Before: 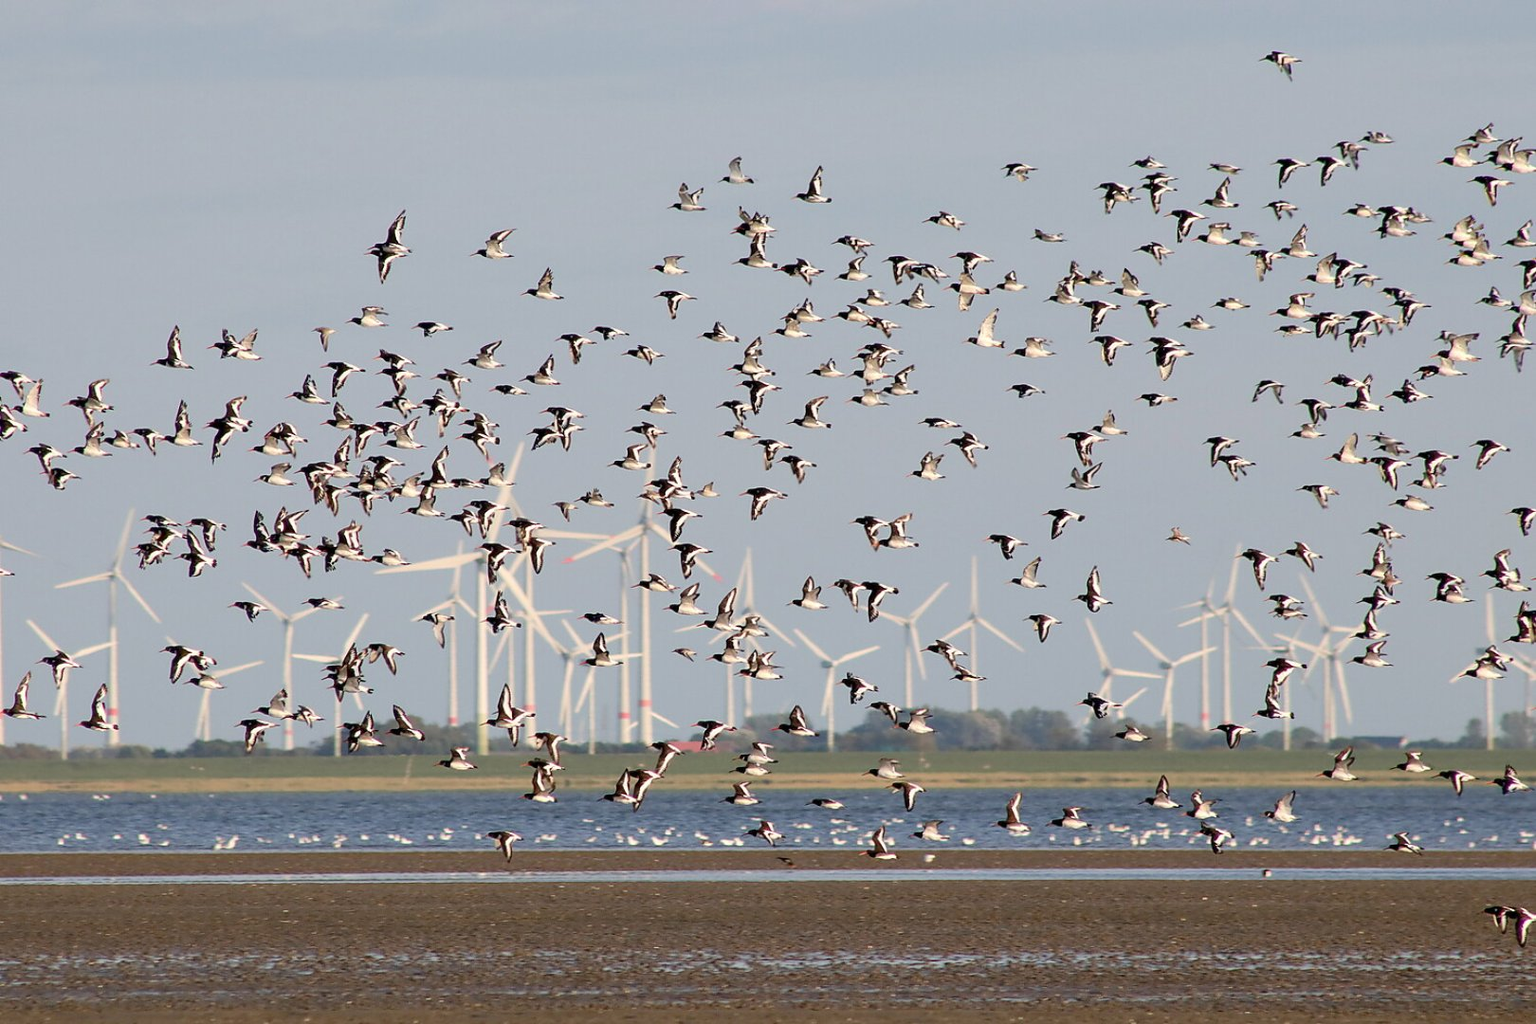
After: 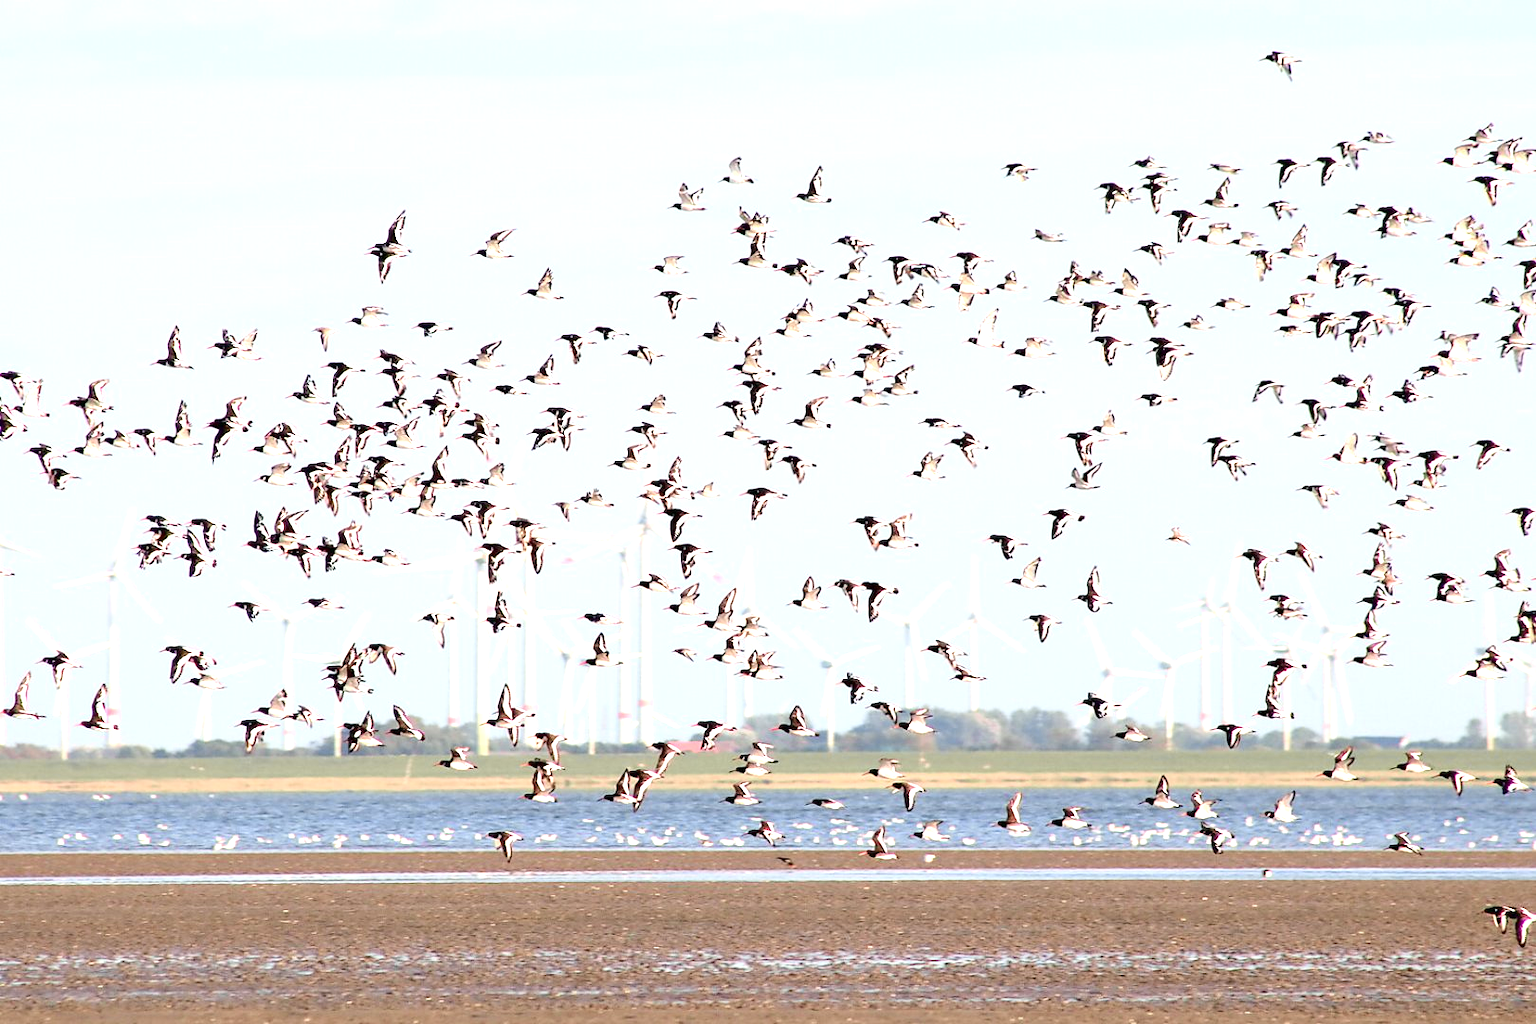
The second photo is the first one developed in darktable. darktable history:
exposure: black level correction 0, exposure 1.35 EV, compensate exposure bias true, compensate highlight preservation false
tone curve: curves: ch0 [(0, 0) (0.105, 0.068) (0.181, 0.14) (0.28, 0.259) (0.384, 0.404) (0.485, 0.531) (0.638, 0.681) (0.87, 0.883) (1, 0.977)]; ch1 [(0, 0) (0.161, 0.092) (0.35, 0.33) (0.379, 0.401) (0.456, 0.469) (0.501, 0.499) (0.516, 0.524) (0.562, 0.569) (0.635, 0.646) (1, 1)]; ch2 [(0, 0) (0.371, 0.362) (0.437, 0.437) (0.5, 0.5) (0.53, 0.524) (0.56, 0.561) (0.622, 0.606) (1, 1)], color space Lab, independent channels, preserve colors none
